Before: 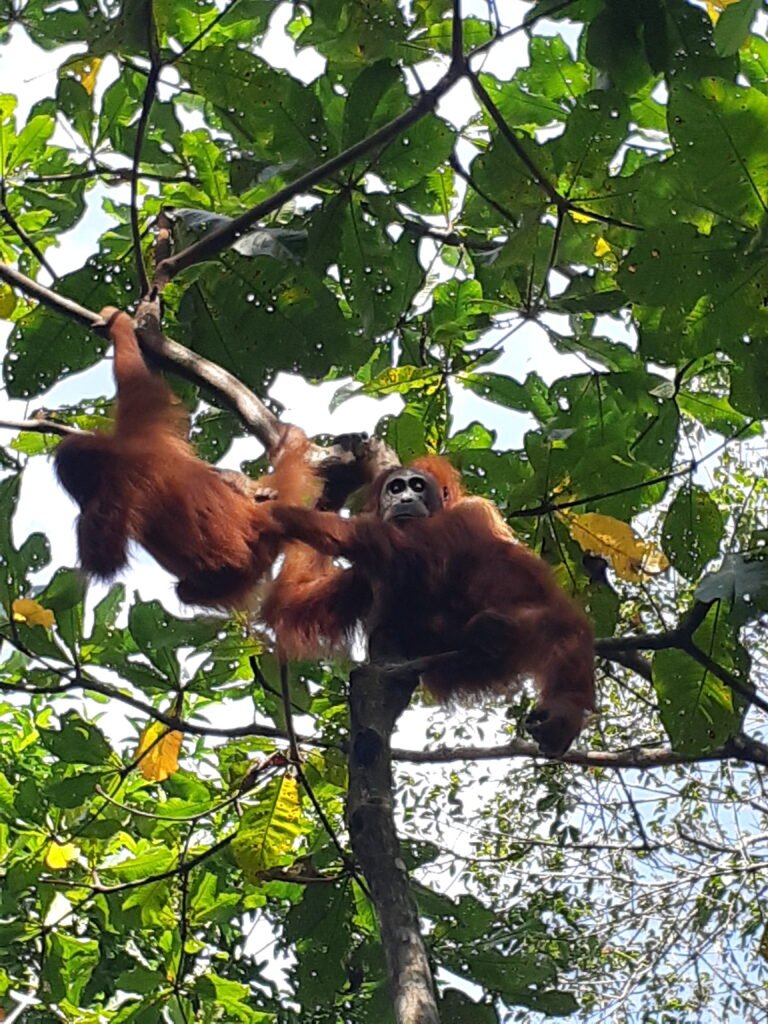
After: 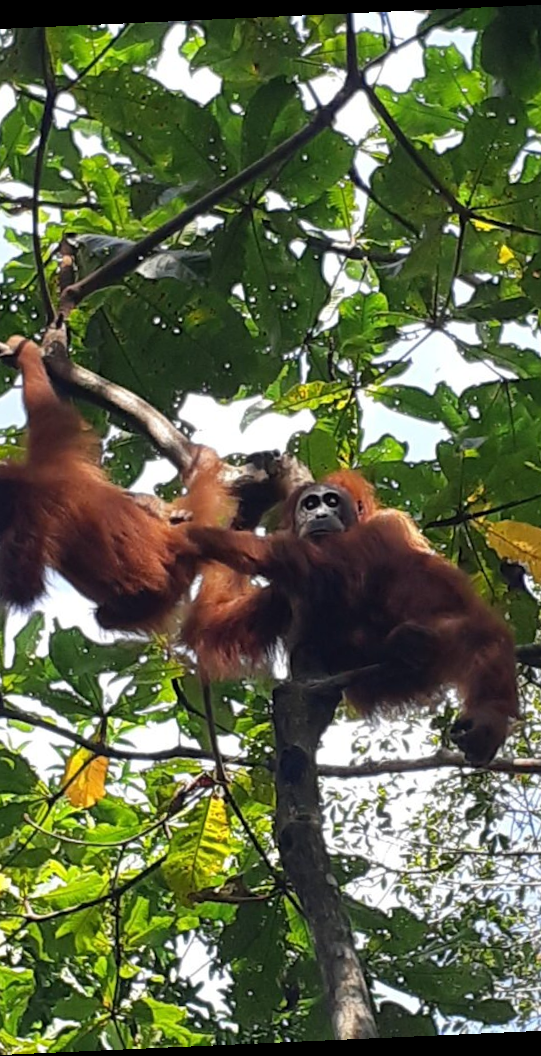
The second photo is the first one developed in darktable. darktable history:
crop and rotate: left 13.342%, right 19.991%
rotate and perspective: rotation -2.56°, automatic cropping off
